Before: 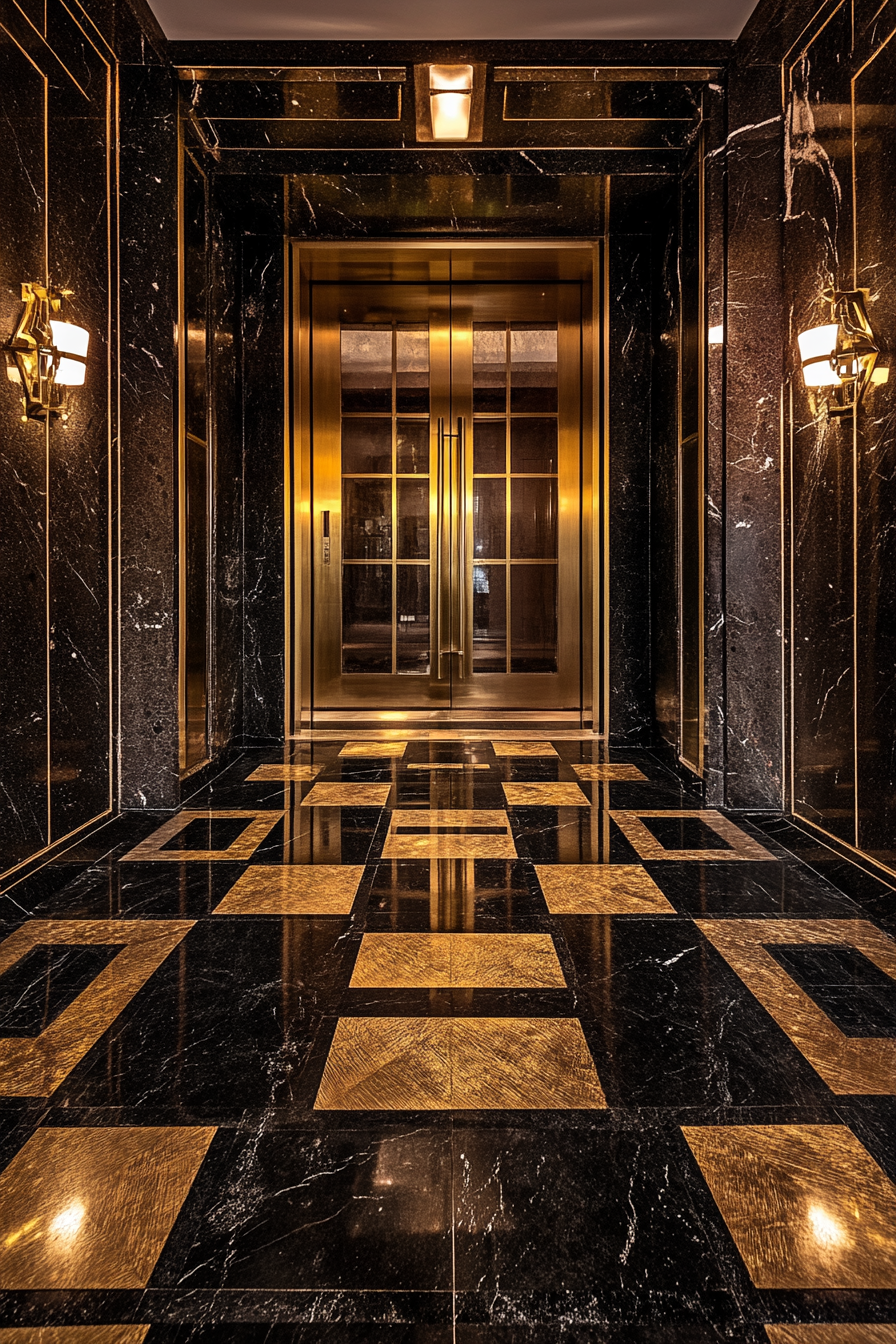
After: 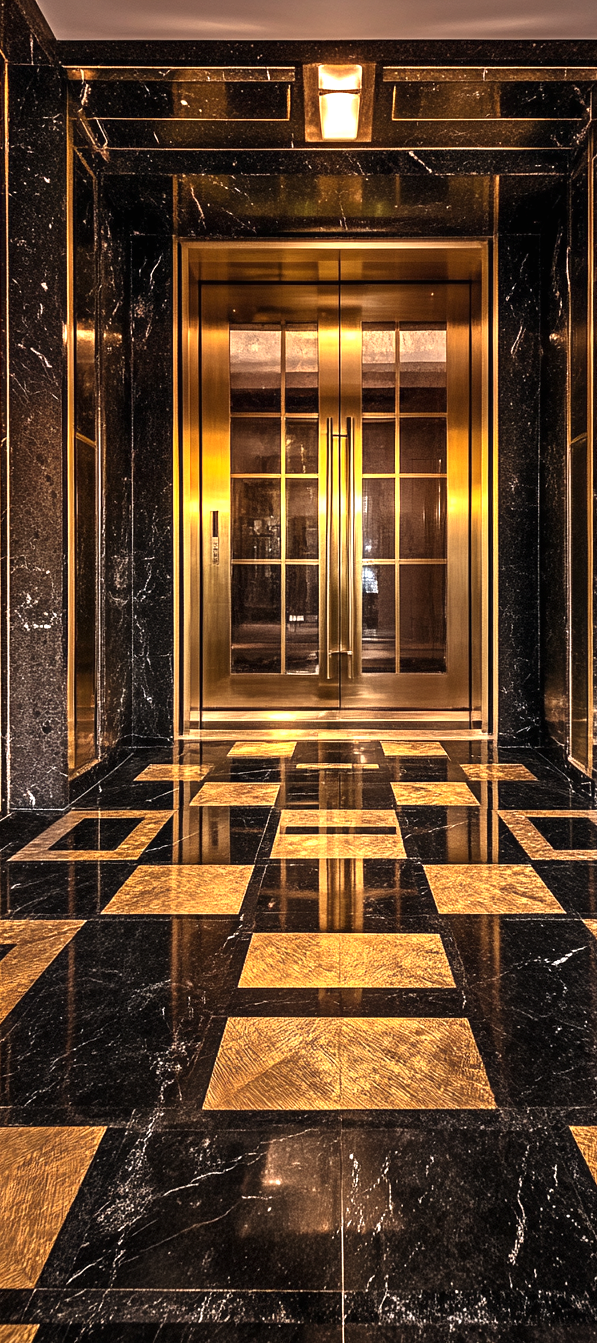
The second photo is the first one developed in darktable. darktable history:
crop and rotate: left 12.411%, right 20.906%
exposure: black level correction 0, exposure 1.001 EV, compensate highlight preservation false
